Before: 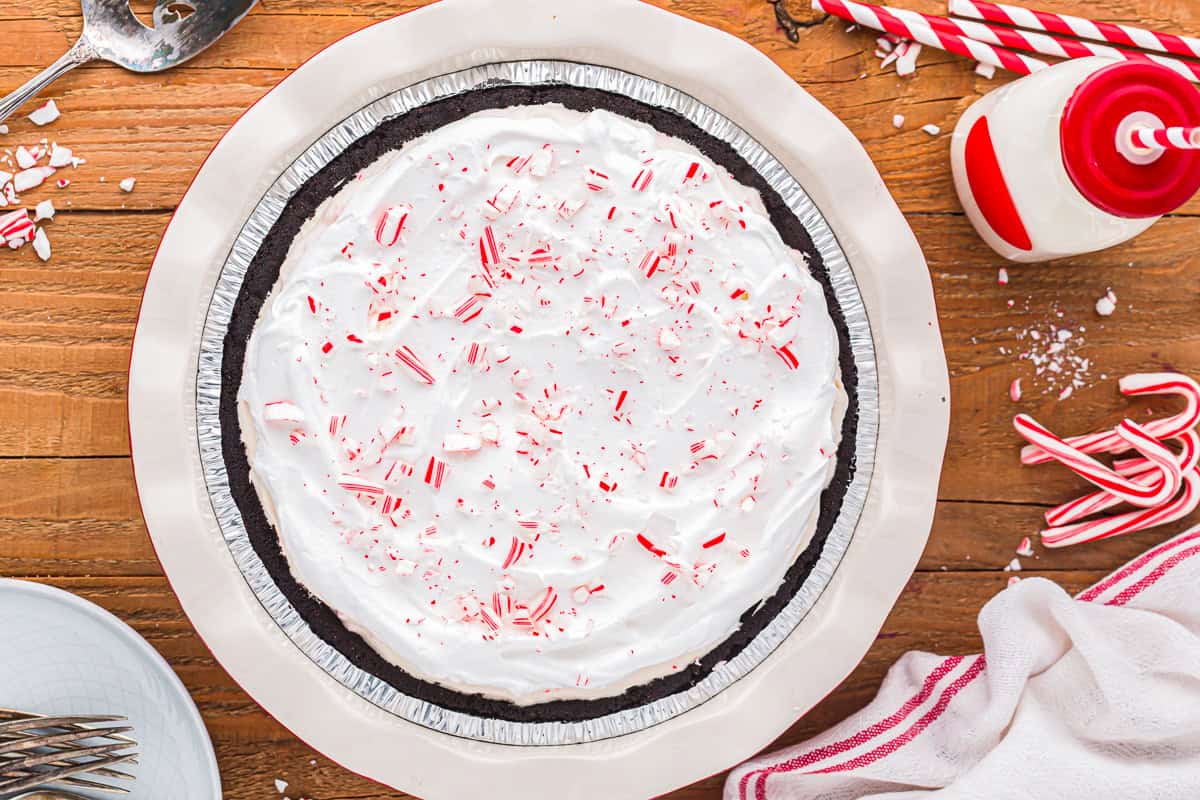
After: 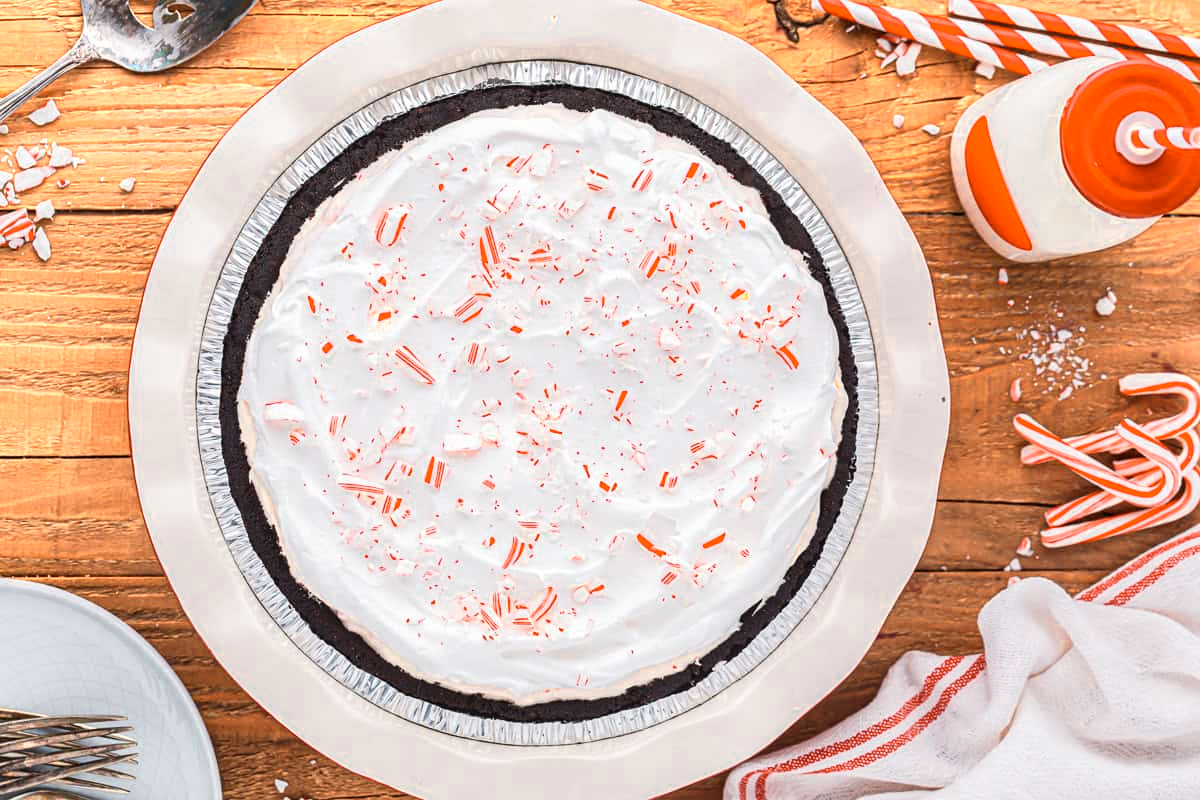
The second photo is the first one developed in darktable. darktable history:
contrast brightness saturation: contrast 0.04, saturation 0.07
color zones: curves: ch0 [(0.018, 0.548) (0.197, 0.654) (0.425, 0.447) (0.605, 0.658) (0.732, 0.579)]; ch1 [(0.105, 0.531) (0.224, 0.531) (0.386, 0.39) (0.618, 0.456) (0.732, 0.456) (0.956, 0.421)]; ch2 [(0.039, 0.583) (0.215, 0.465) (0.399, 0.544) (0.465, 0.548) (0.614, 0.447) (0.724, 0.43) (0.882, 0.623) (0.956, 0.632)]
